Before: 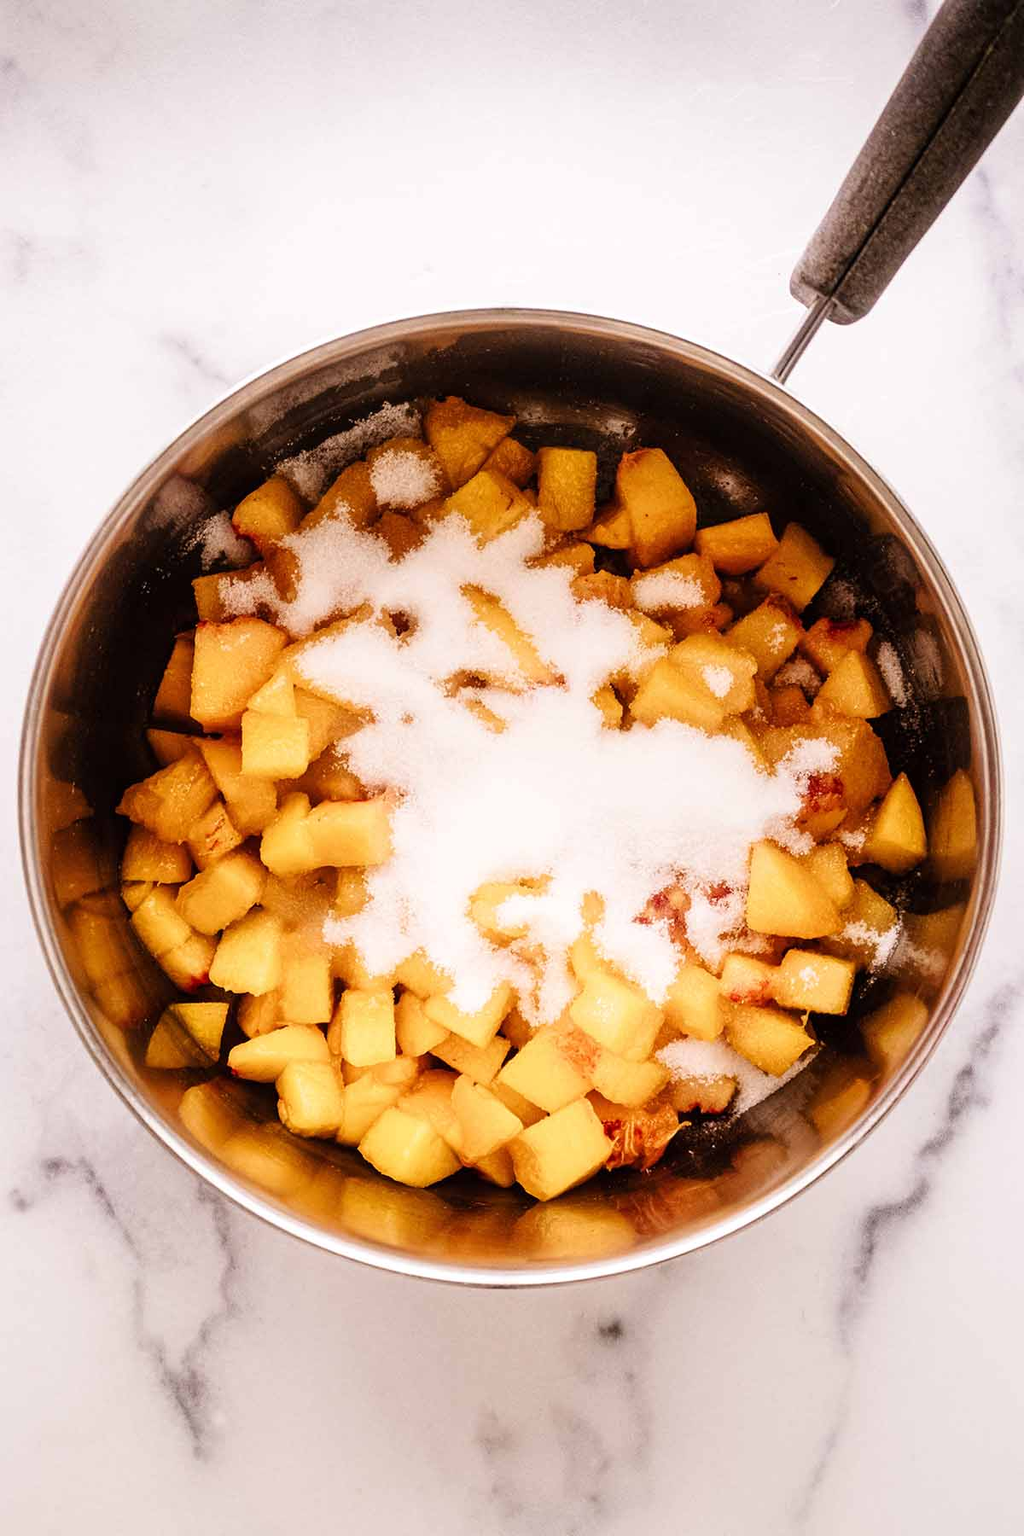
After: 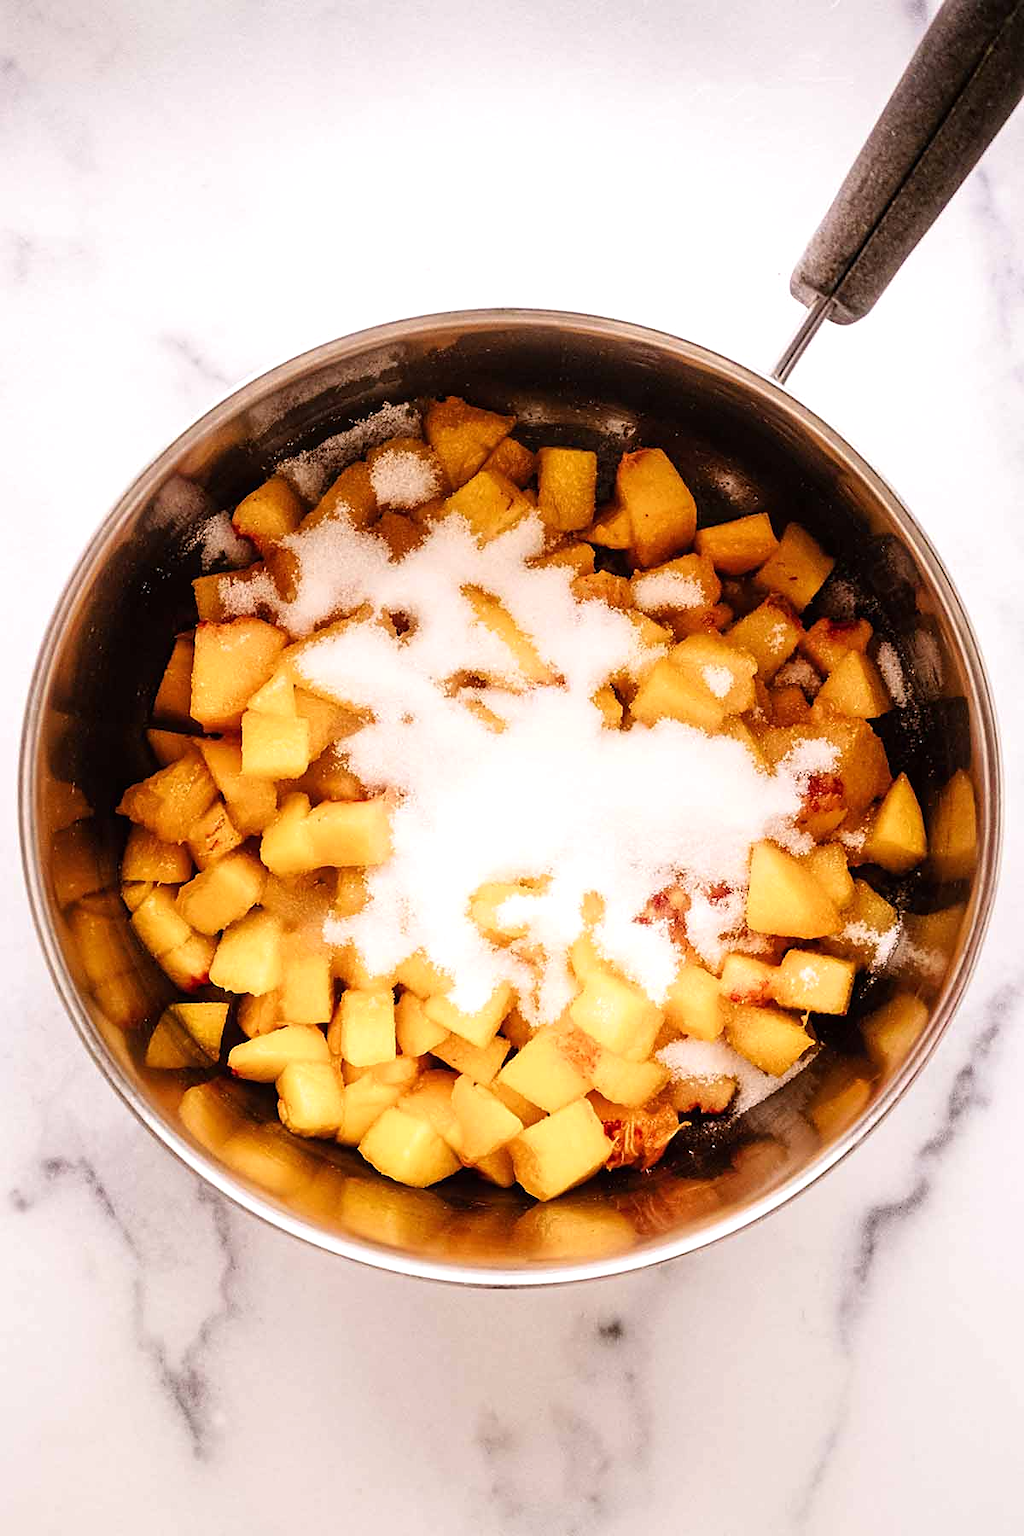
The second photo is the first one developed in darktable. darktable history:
levels: levels [0, 0.48, 0.961]
sharpen: radius 1.559, amount 0.373, threshold 1.271
